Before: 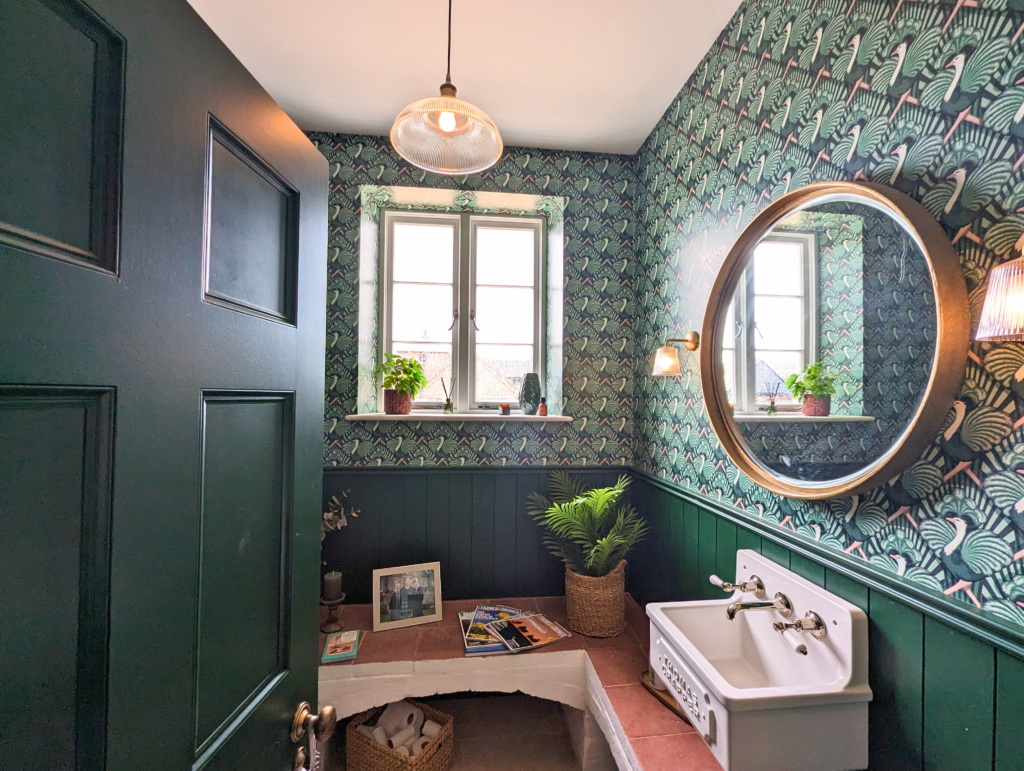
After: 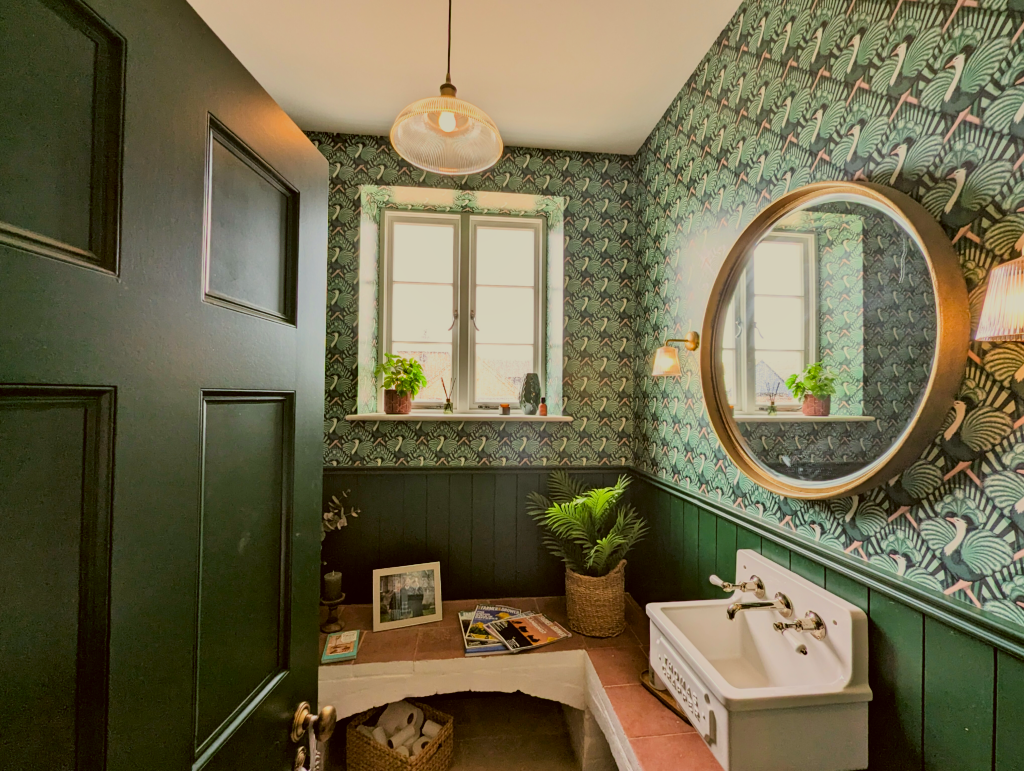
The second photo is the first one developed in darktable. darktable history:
shadows and highlights: shadows 12, white point adjustment 1.2, soften with gaussian
color correction: highlights a* -1.43, highlights b* 10.12, shadows a* 0.395, shadows b* 19.35
filmic rgb: black relative exposure -7.15 EV, white relative exposure 5.36 EV, hardness 3.02, color science v6 (2022)
